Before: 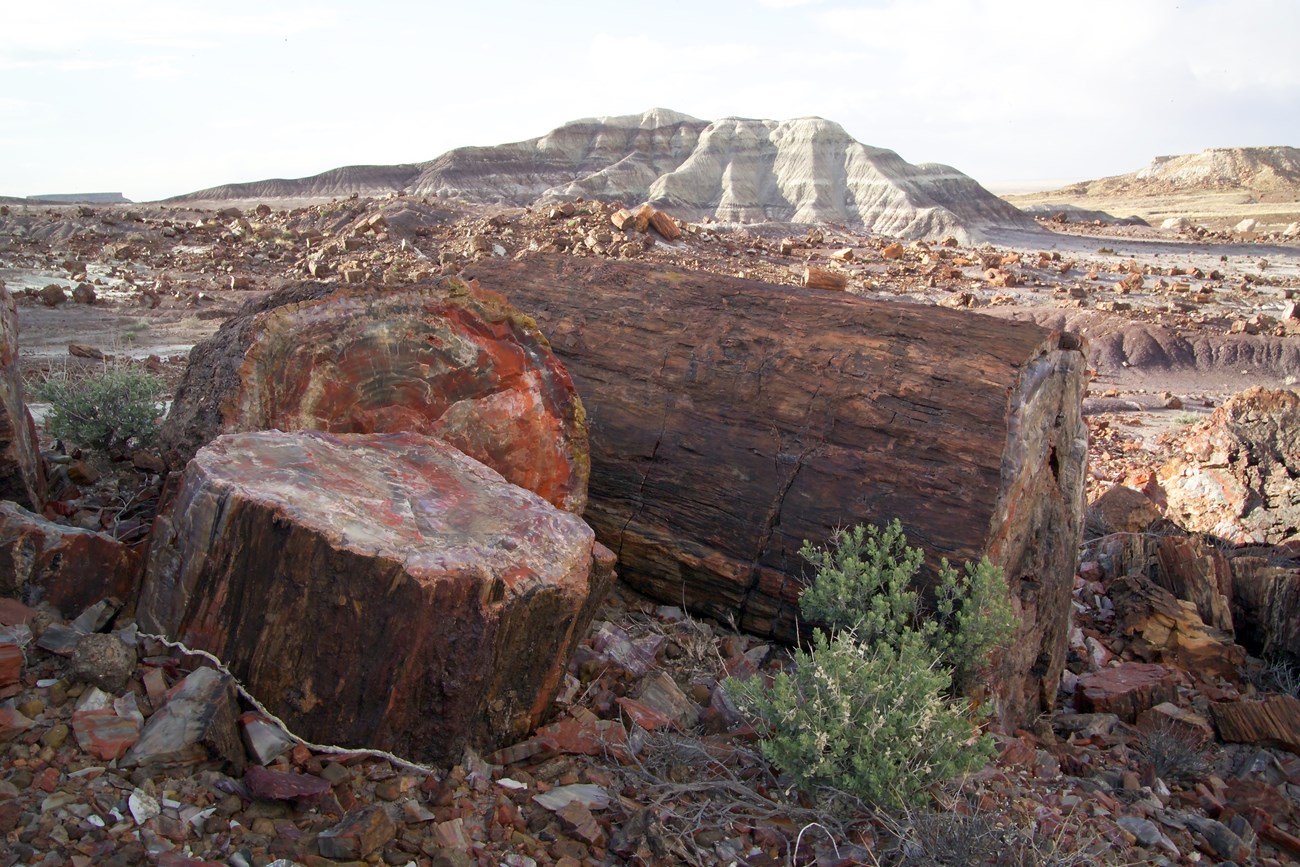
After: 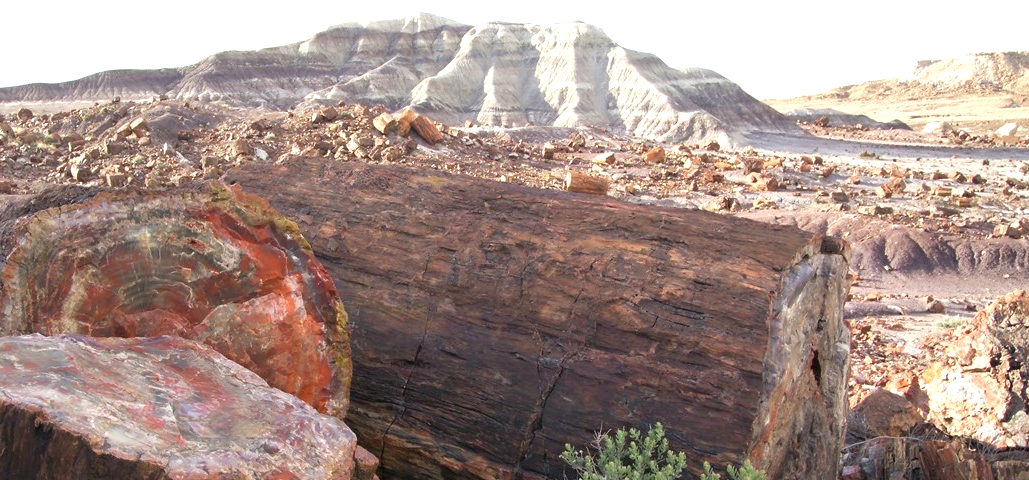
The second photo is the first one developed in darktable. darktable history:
crop: left 18.314%, top 11.082%, right 2.517%, bottom 33.544%
exposure: black level correction -0.002, exposure 0.531 EV, compensate highlight preservation false
